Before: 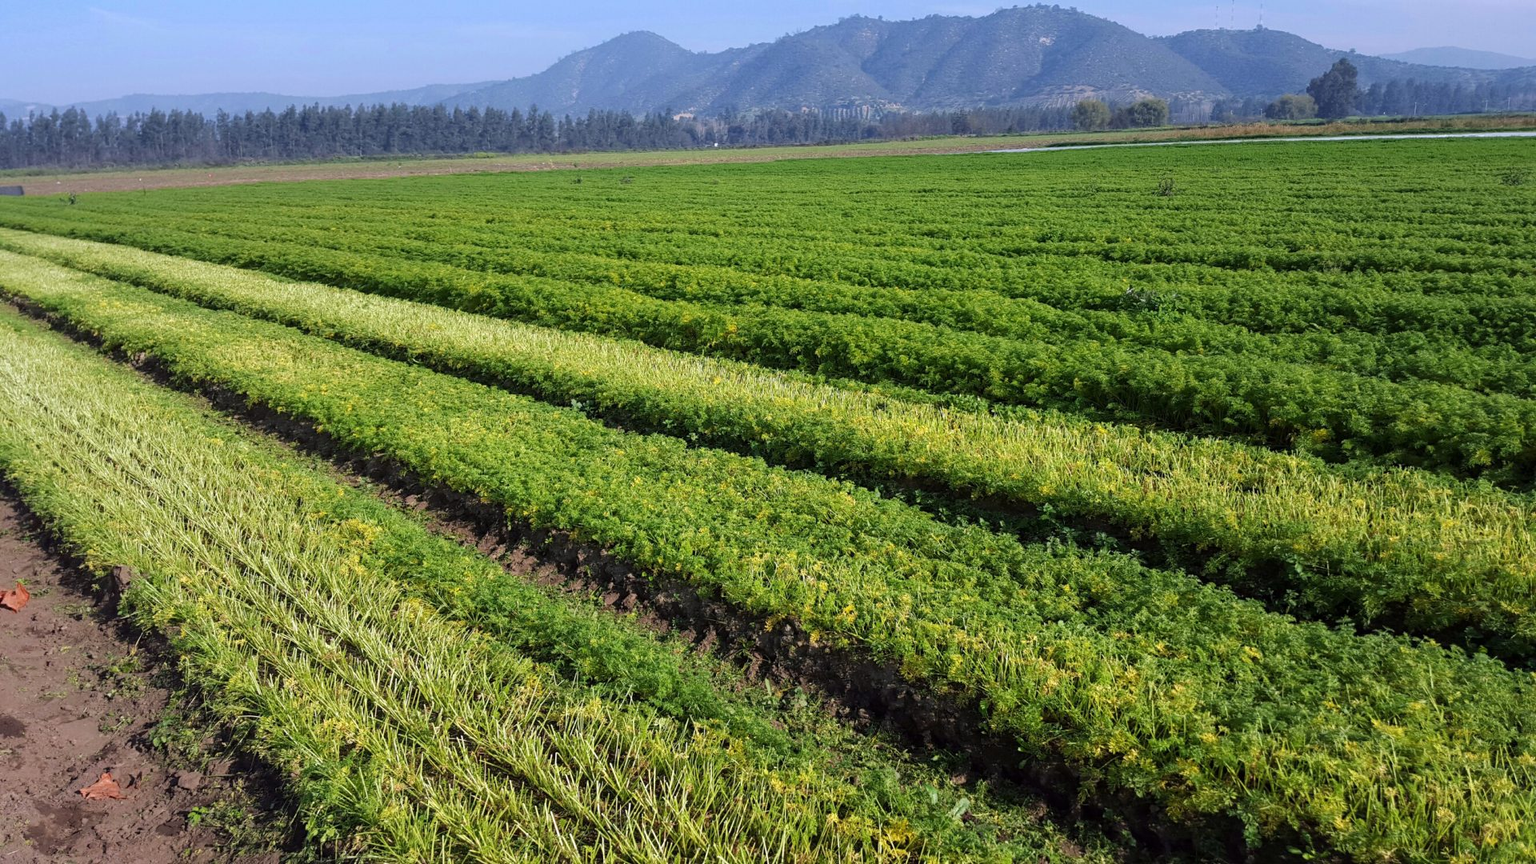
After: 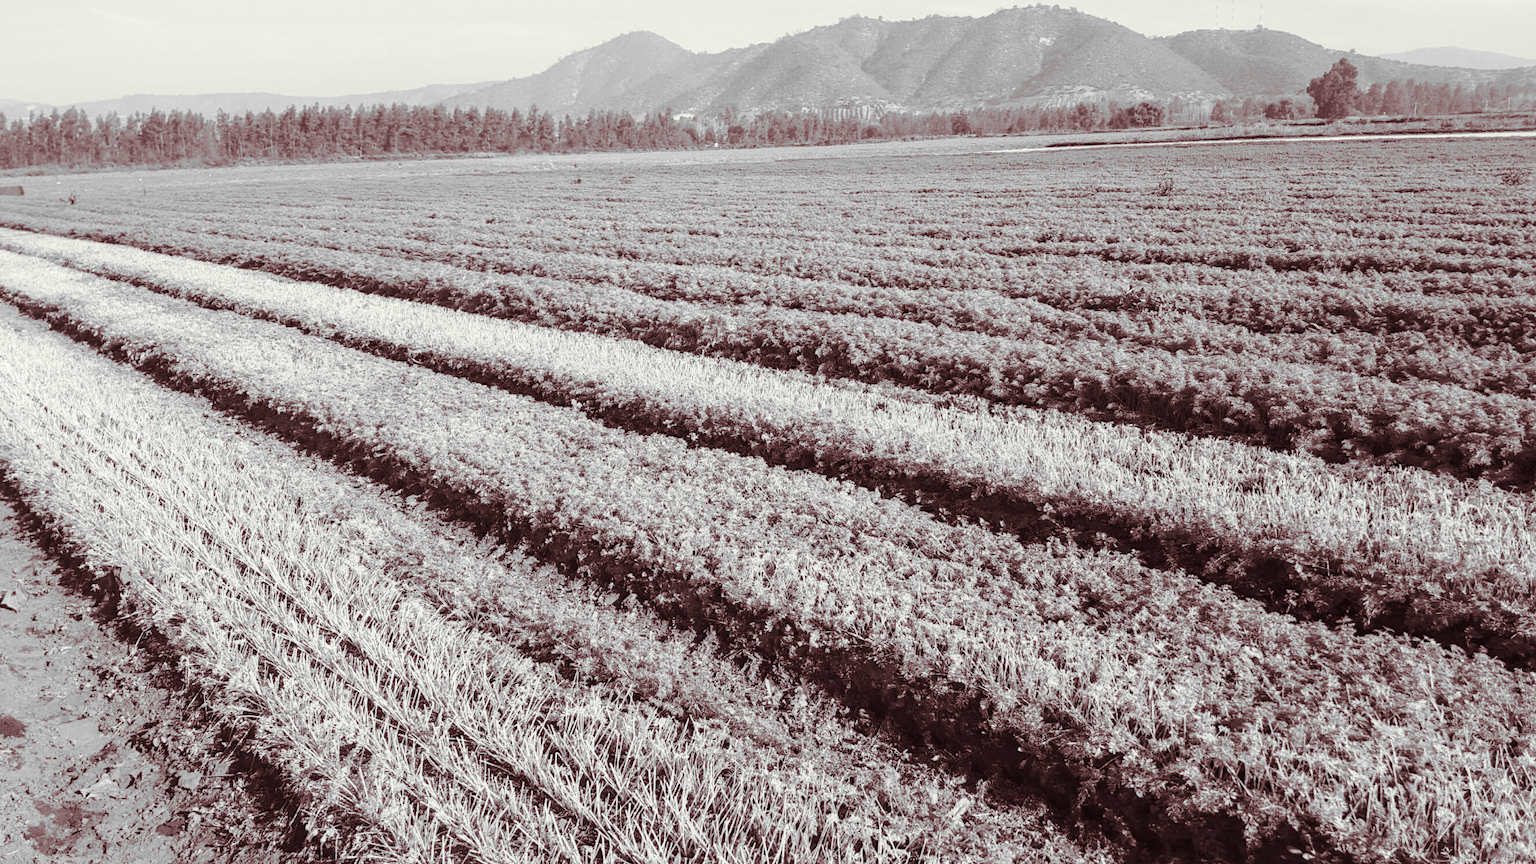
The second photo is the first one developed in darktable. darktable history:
split-toning: shadows › hue 360°
contrast brightness saturation: brightness 0.09, saturation 0.19
monochrome: on, module defaults
local contrast: detail 110%
color correction: saturation 0.85
base curve: curves: ch0 [(0, 0) (0.036, 0.037) (0.121, 0.228) (0.46, 0.76) (0.859, 0.983) (1, 1)], preserve colors none
